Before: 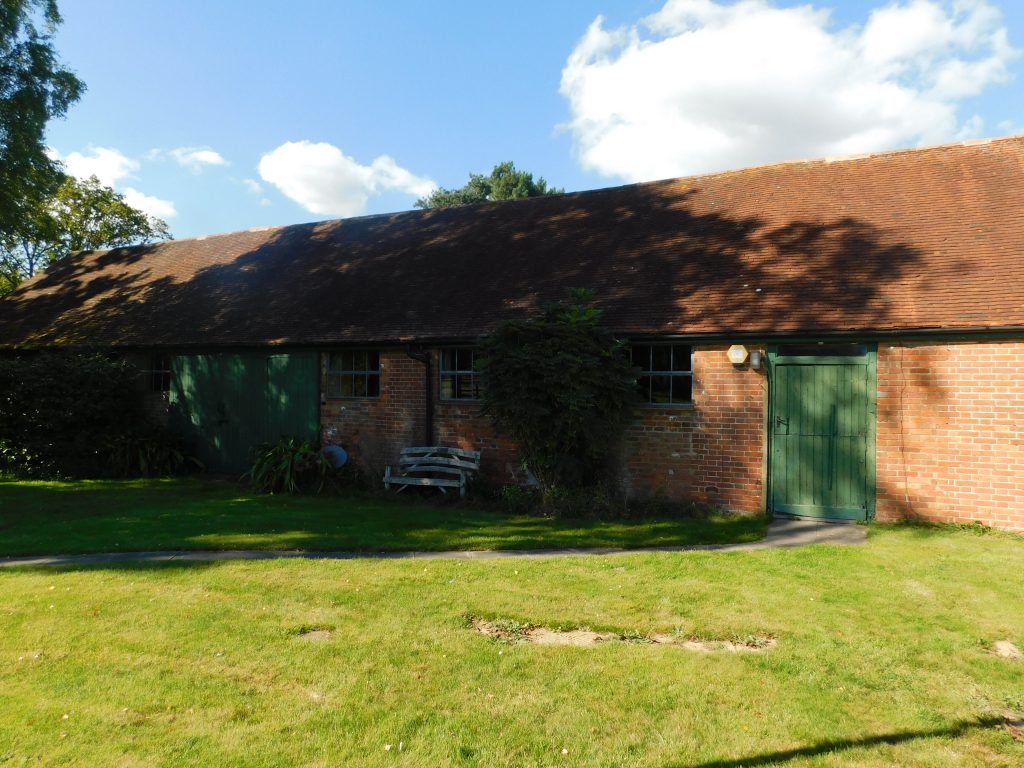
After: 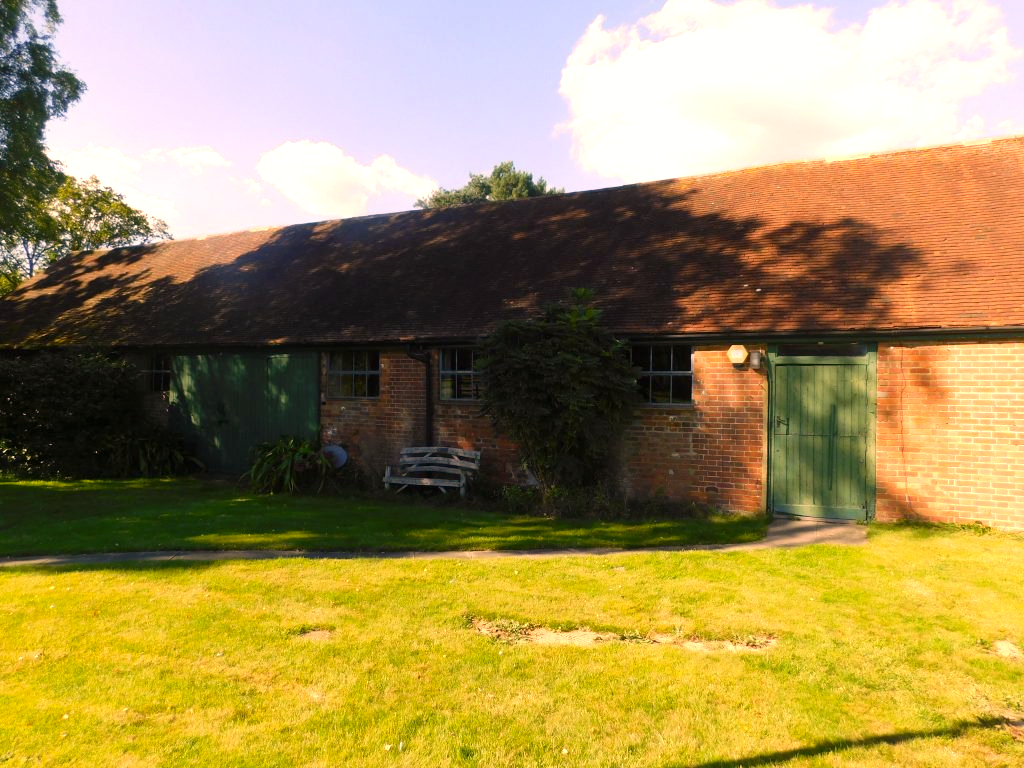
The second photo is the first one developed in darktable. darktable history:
contrast equalizer: octaves 7, y [[0.6 ×6], [0.55 ×6], [0 ×6], [0 ×6], [0 ×6]], mix -0.2
color correction: highlights a* 17.88, highlights b* 18.79
exposure: black level correction 0.001, exposure 0.5 EV, compensate exposure bias true, compensate highlight preservation false
